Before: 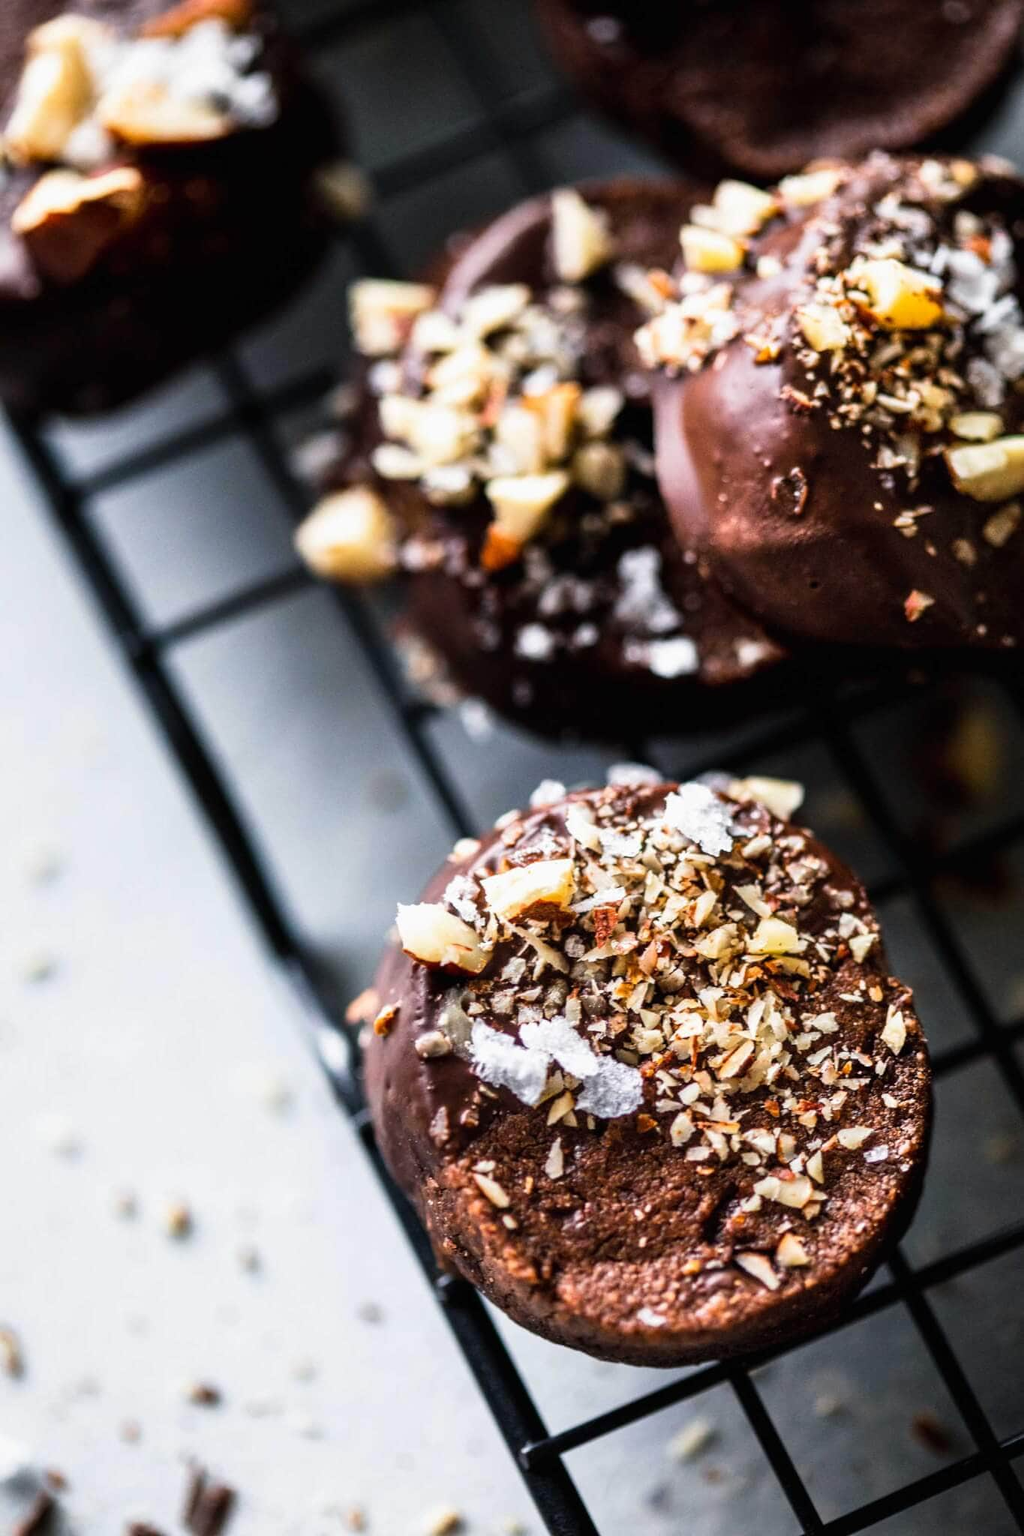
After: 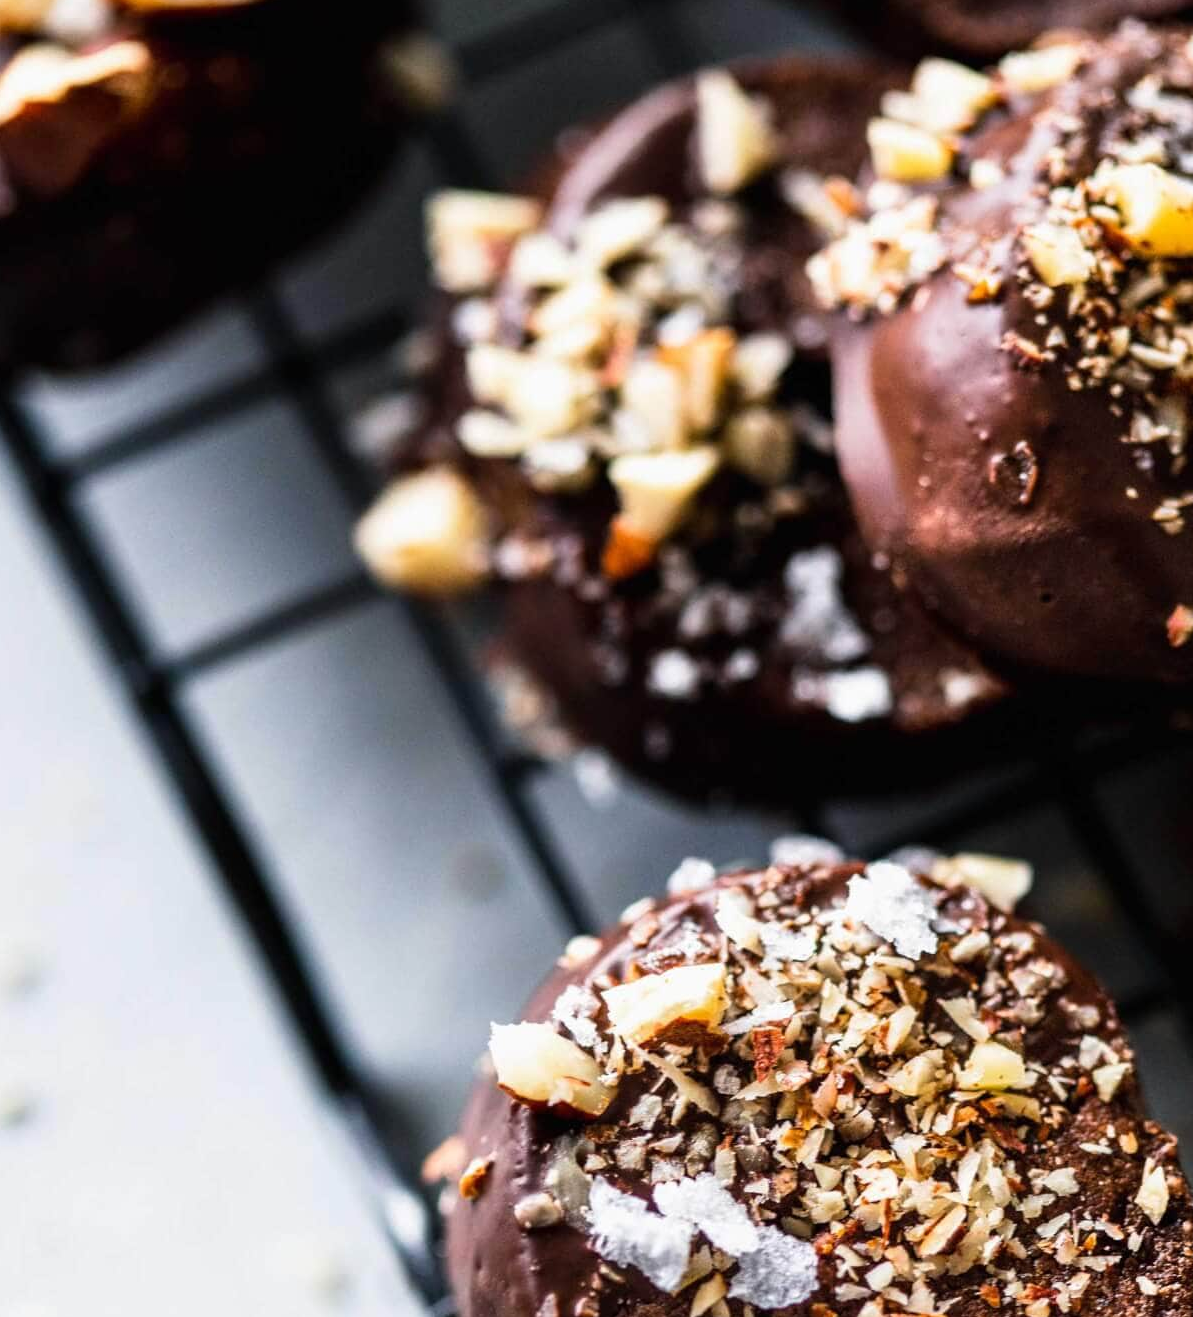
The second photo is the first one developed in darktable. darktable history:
crop: left 2.877%, top 8.904%, right 9.671%, bottom 26.752%
